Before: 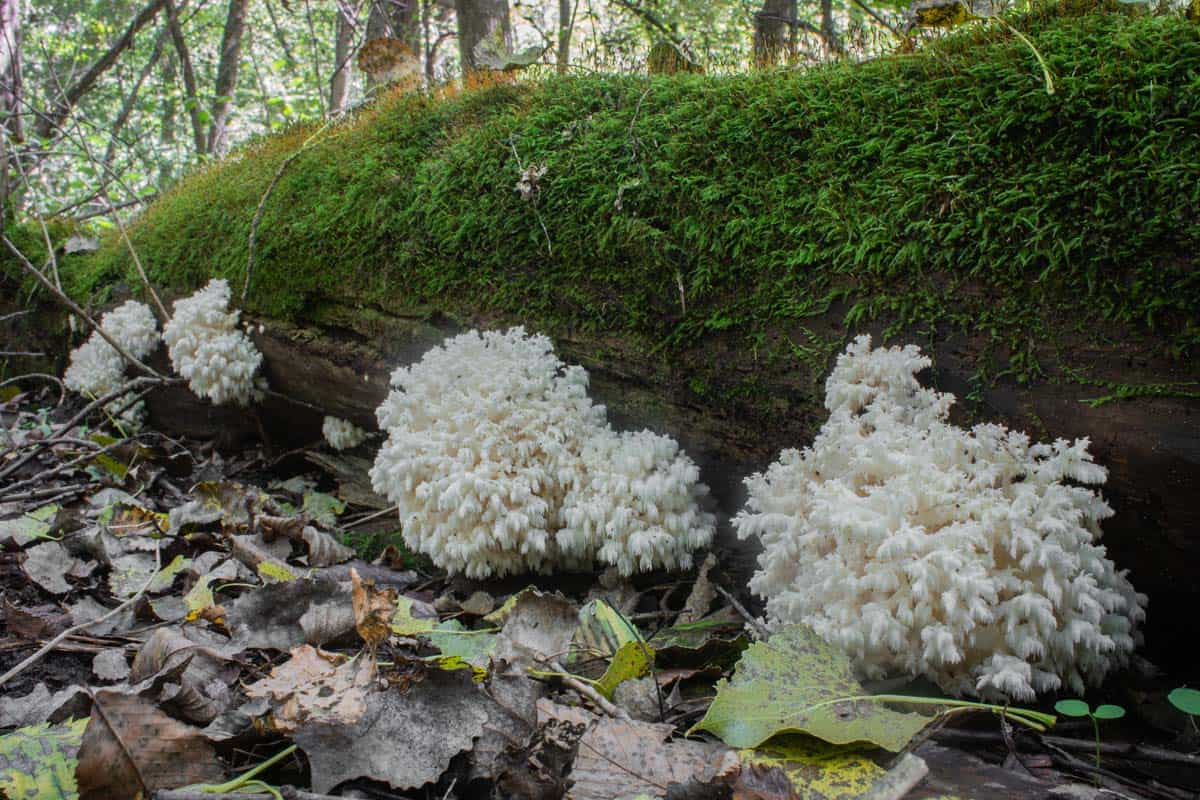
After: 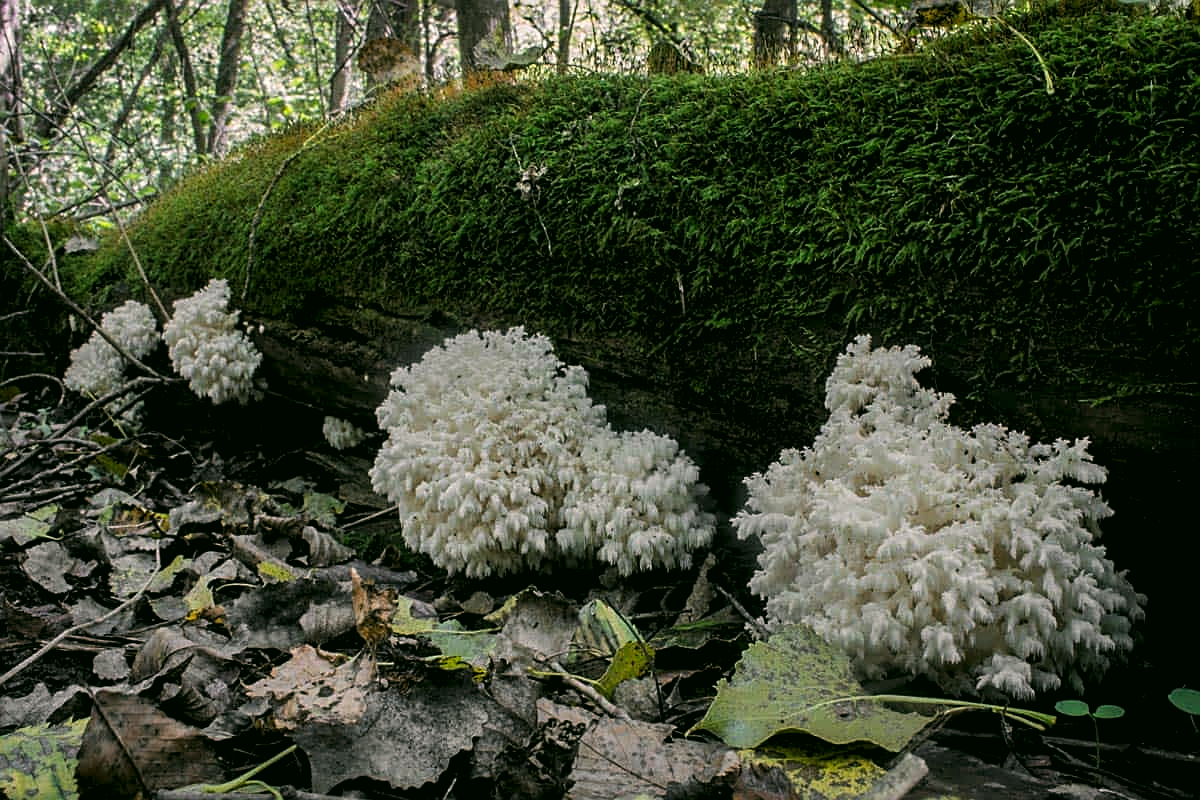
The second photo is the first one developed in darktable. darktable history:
levels: levels [0.116, 0.574, 1]
color correction: highlights a* 4.48, highlights b* 4.98, shadows a* -7.34, shadows b* 5.05
sharpen: on, module defaults
